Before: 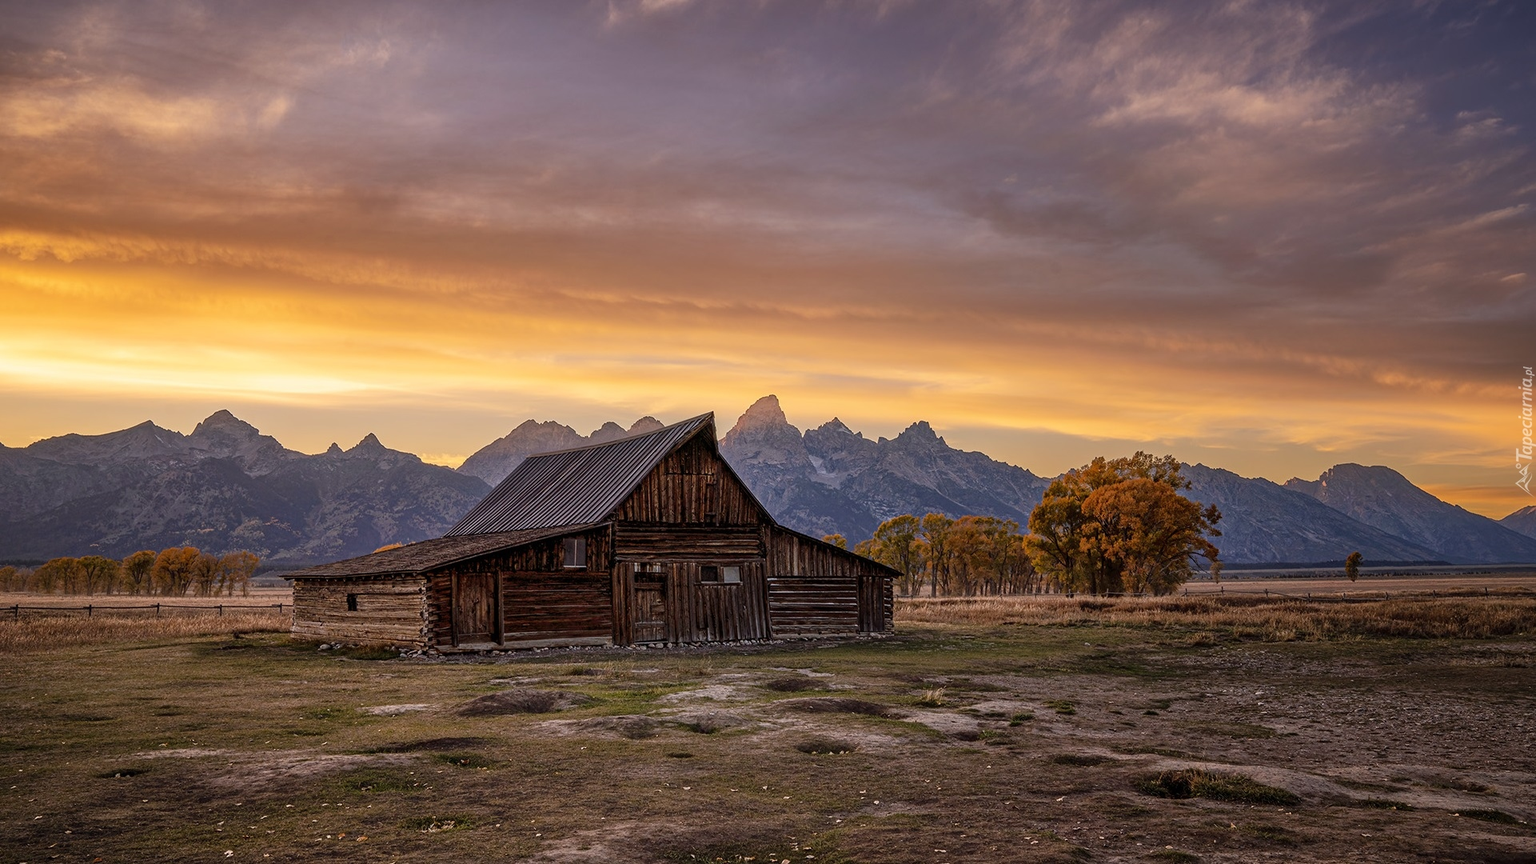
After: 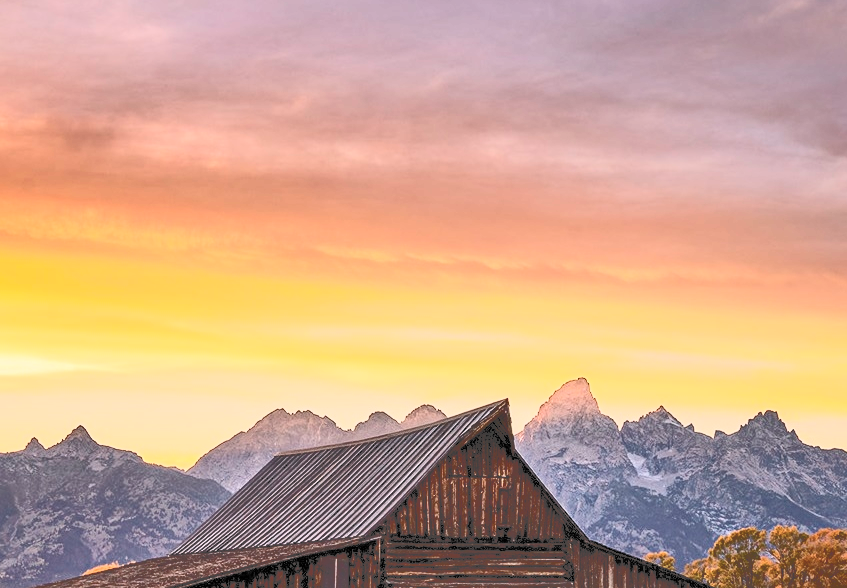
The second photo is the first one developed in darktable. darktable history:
shadows and highlights: soften with gaussian
tone curve: curves: ch0 [(0, 0) (0.003, 0.279) (0.011, 0.287) (0.025, 0.295) (0.044, 0.304) (0.069, 0.316) (0.1, 0.319) (0.136, 0.316) (0.177, 0.32) (0.224, 0.359) (0.277, 0.421) (0.335, 0.511) (0.399, 0.639) (0.468, 0.734) (0.543, 0.827) (0.623, 0.89) (0.709, 0.944) (0.801, 0.965) (0.898, 0.968) (1, 1)], color space Lab, independent channels, preserve colors none
crop: left 20.031%, top 10.763%, right 35.857%, bottom 34.75%
